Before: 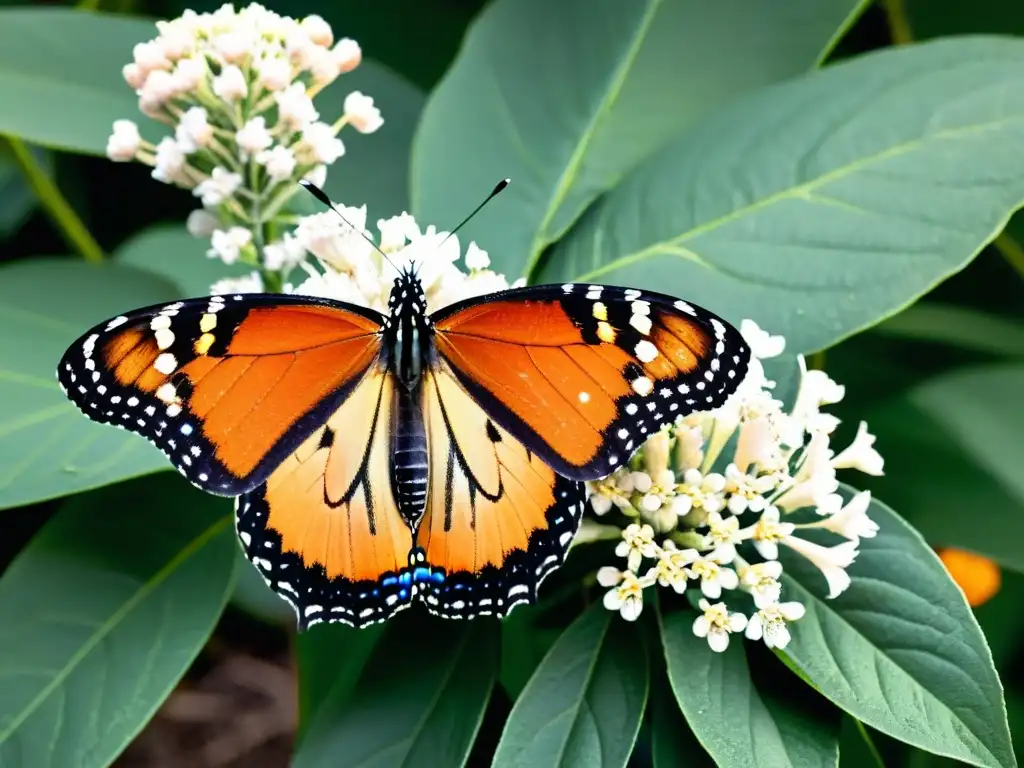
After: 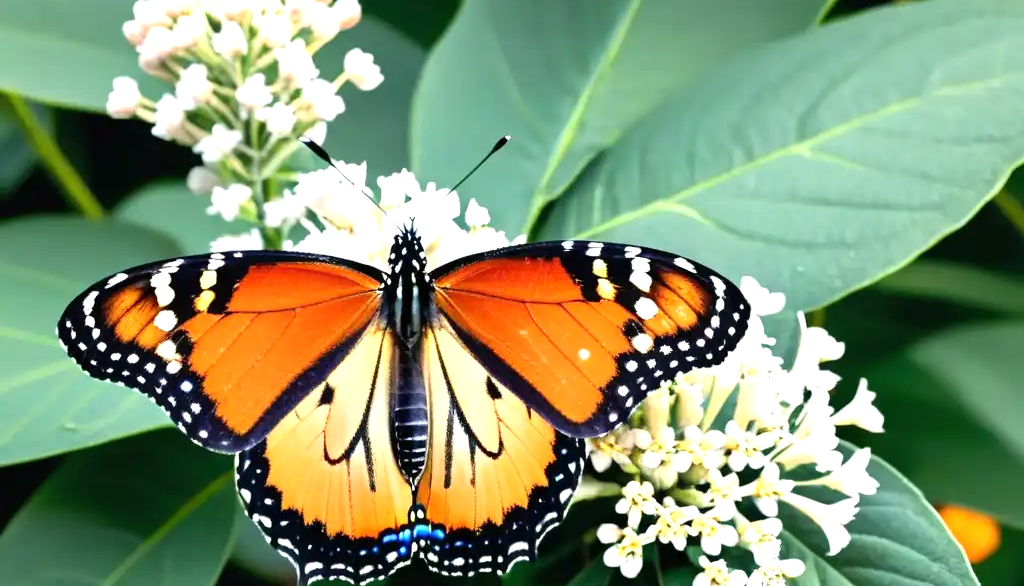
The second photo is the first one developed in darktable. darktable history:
crop: top 5.701%, bottom 17.954%
exposure: black level correction 0, exposure 0.498 EV, compensate highlight preservation false
